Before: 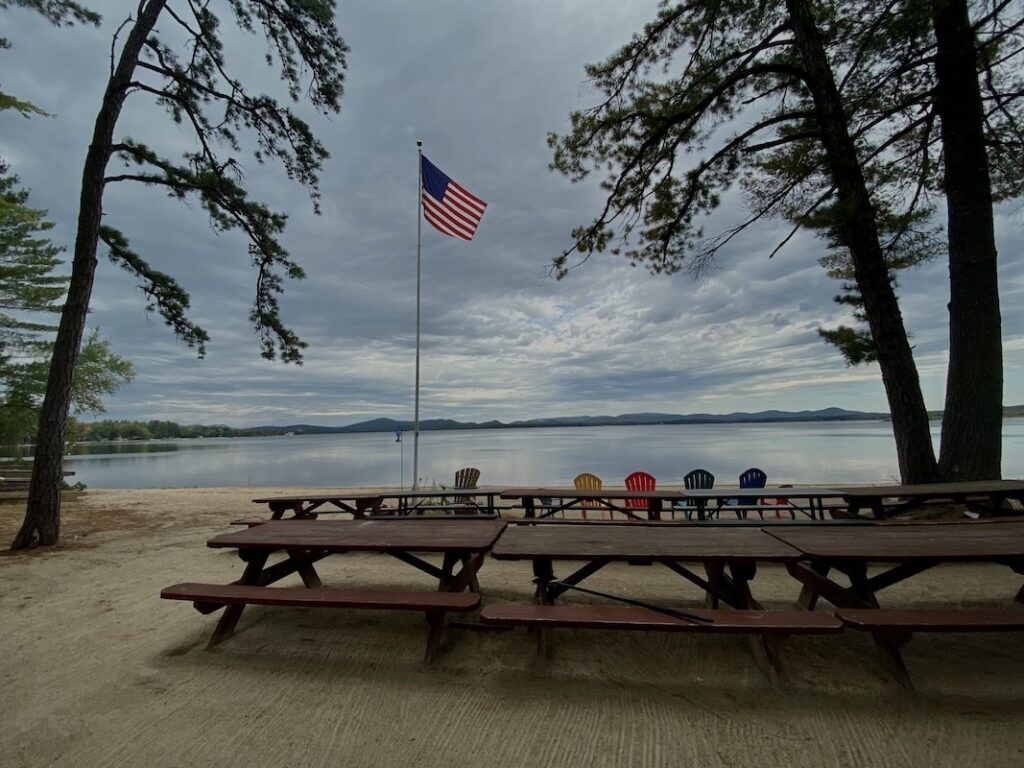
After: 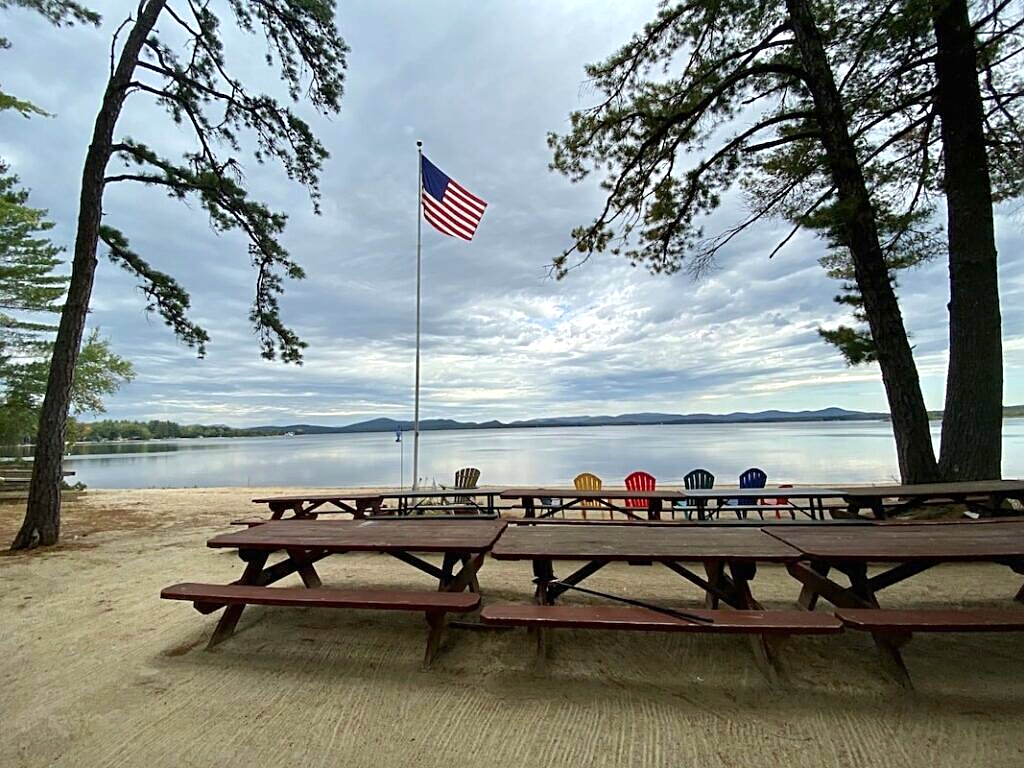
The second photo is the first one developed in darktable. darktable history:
contrast brightness saturation: saturation 0.125
exposure: black level correction 0, exposure 1.095 EV, compensate highlight preservation false
sharpen: on, module defaults
